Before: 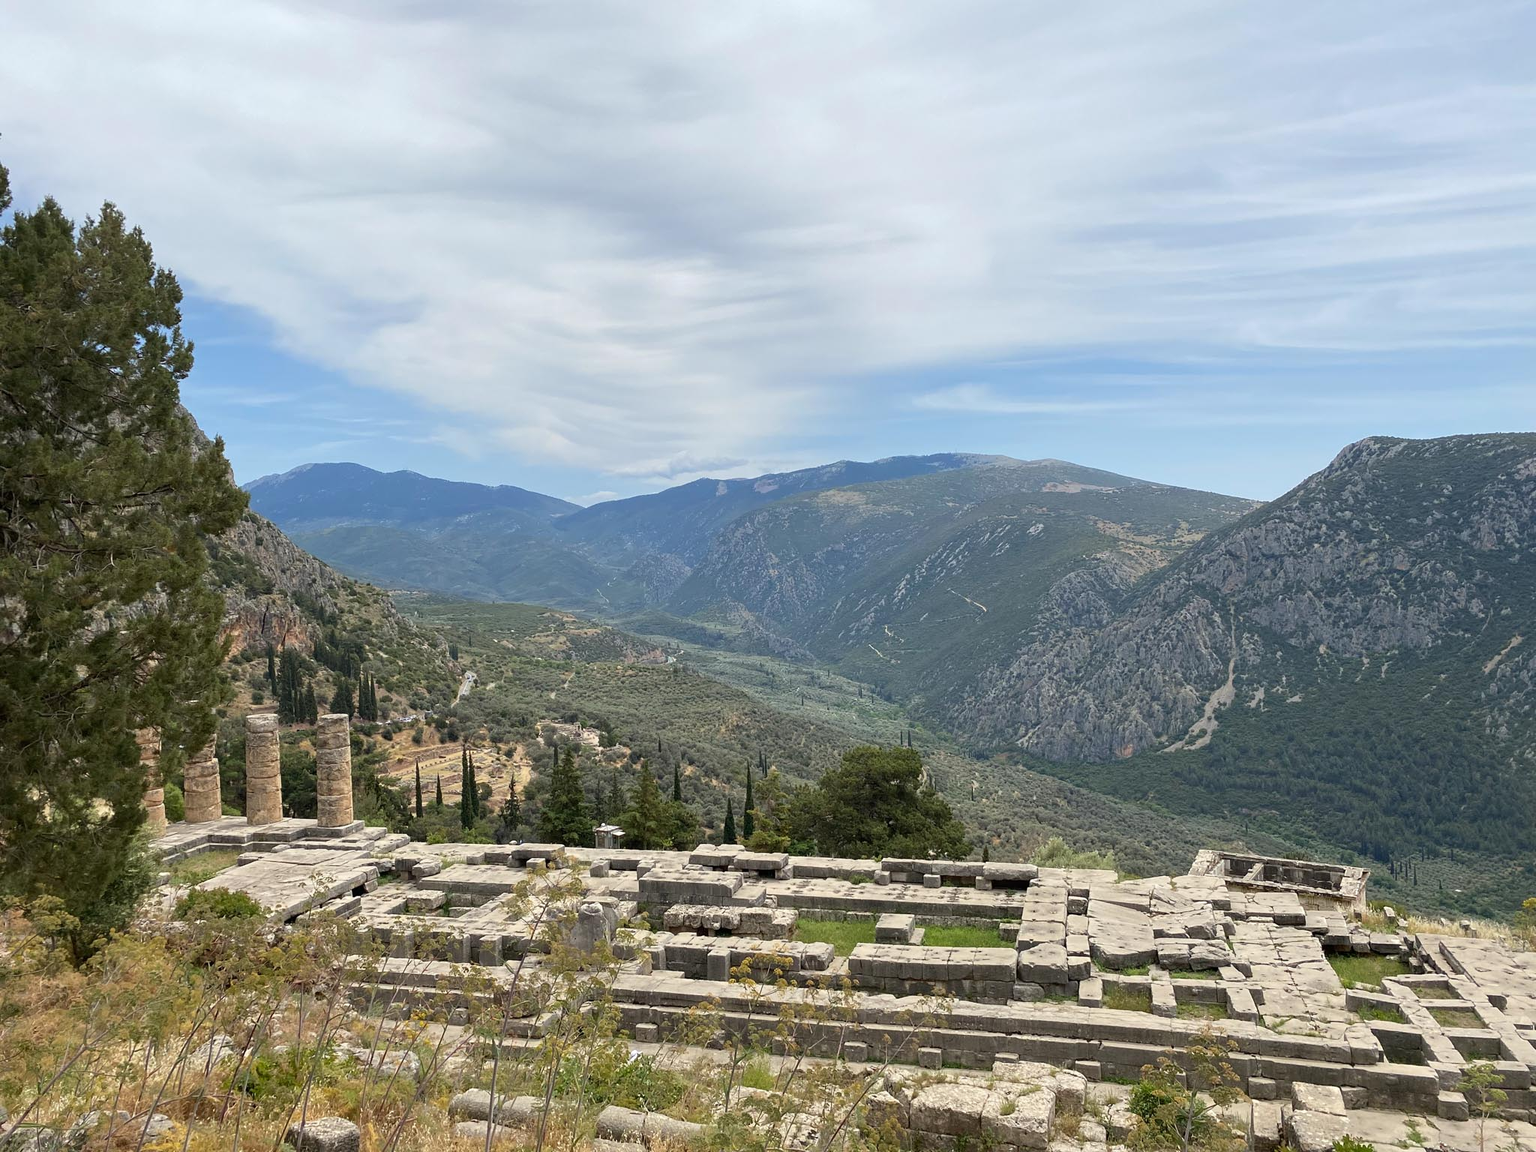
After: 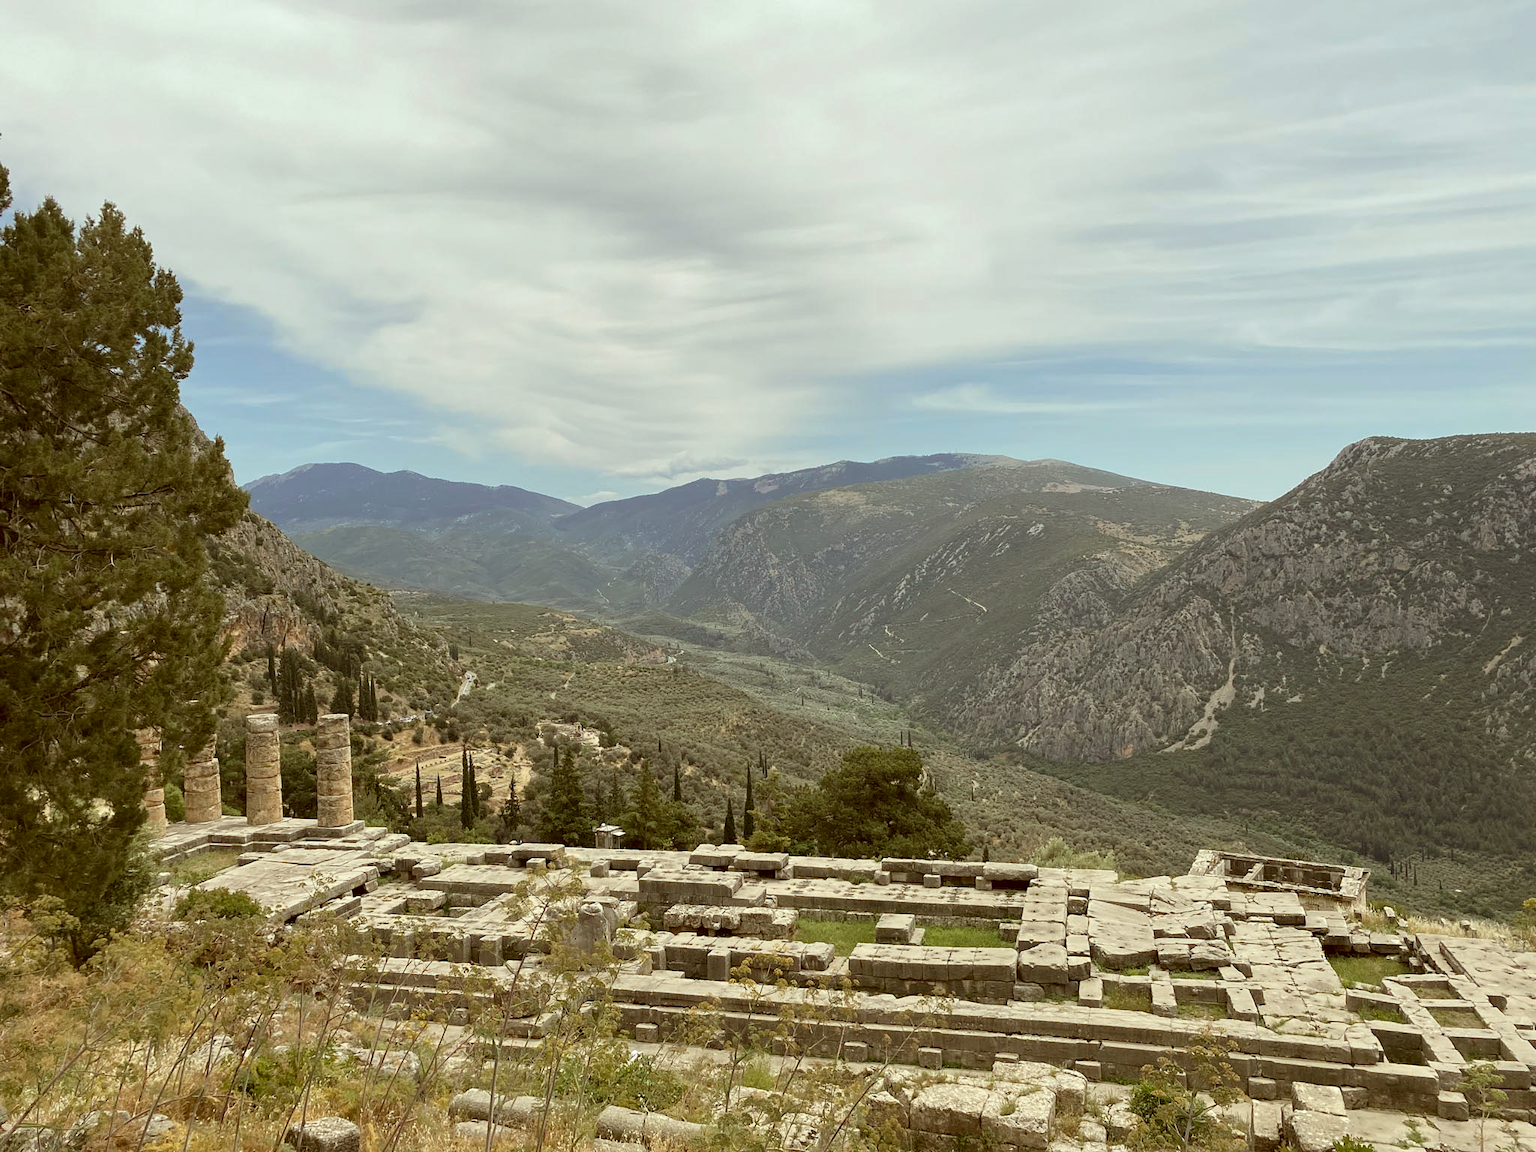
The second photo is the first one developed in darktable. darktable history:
color zones: curves: ch0 [(0, 0.5) (0.143, 0.5) (0.286, 0.5) (0.429, 0.504) (0.571, 0.5) (0.714, 0.509) (0.857, 0.5) (1, 0.5)]; ch1 [(0, 0.425) (0.143, 0.425) (0.286, 0.375) (0.429, 0.405) (0.571, 0.5) (0.714, 0.47) (0.857, 0.425) (1, 0.435)]; ch2 [(0, 0.5) (0.143, 0.5) (0.286, 0.5) (0.429, 0.517) (0.571, 0.5) (0.714, 0.51) (0.857, 0.5) (1, 0.5)]
color correction: highlights a* -5.54, highlights b* 9.8, shadows a* 9.36, shadows b* 24.94
